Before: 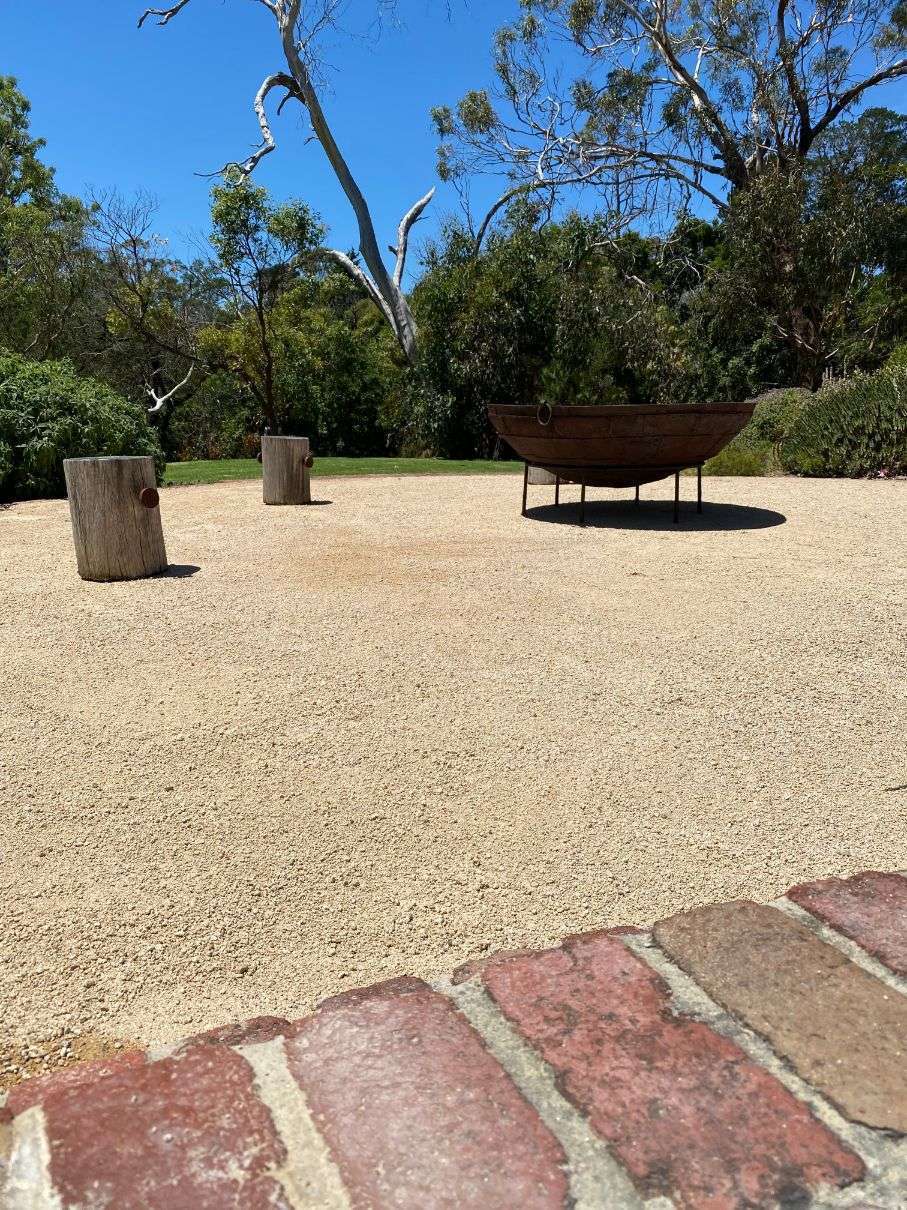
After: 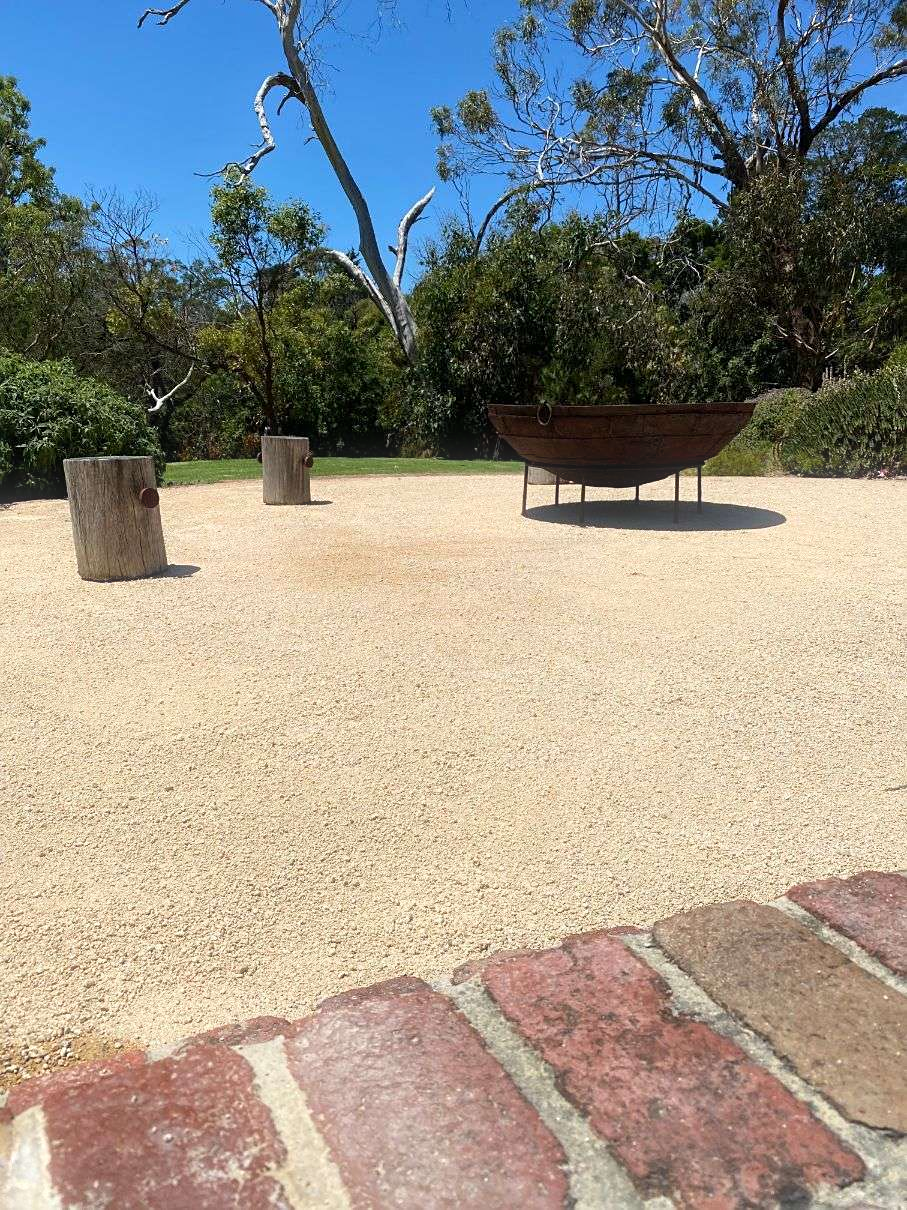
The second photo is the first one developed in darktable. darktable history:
sharpen: amount 0.2
bloom: size 5%, threshold 95%, strength 15%
